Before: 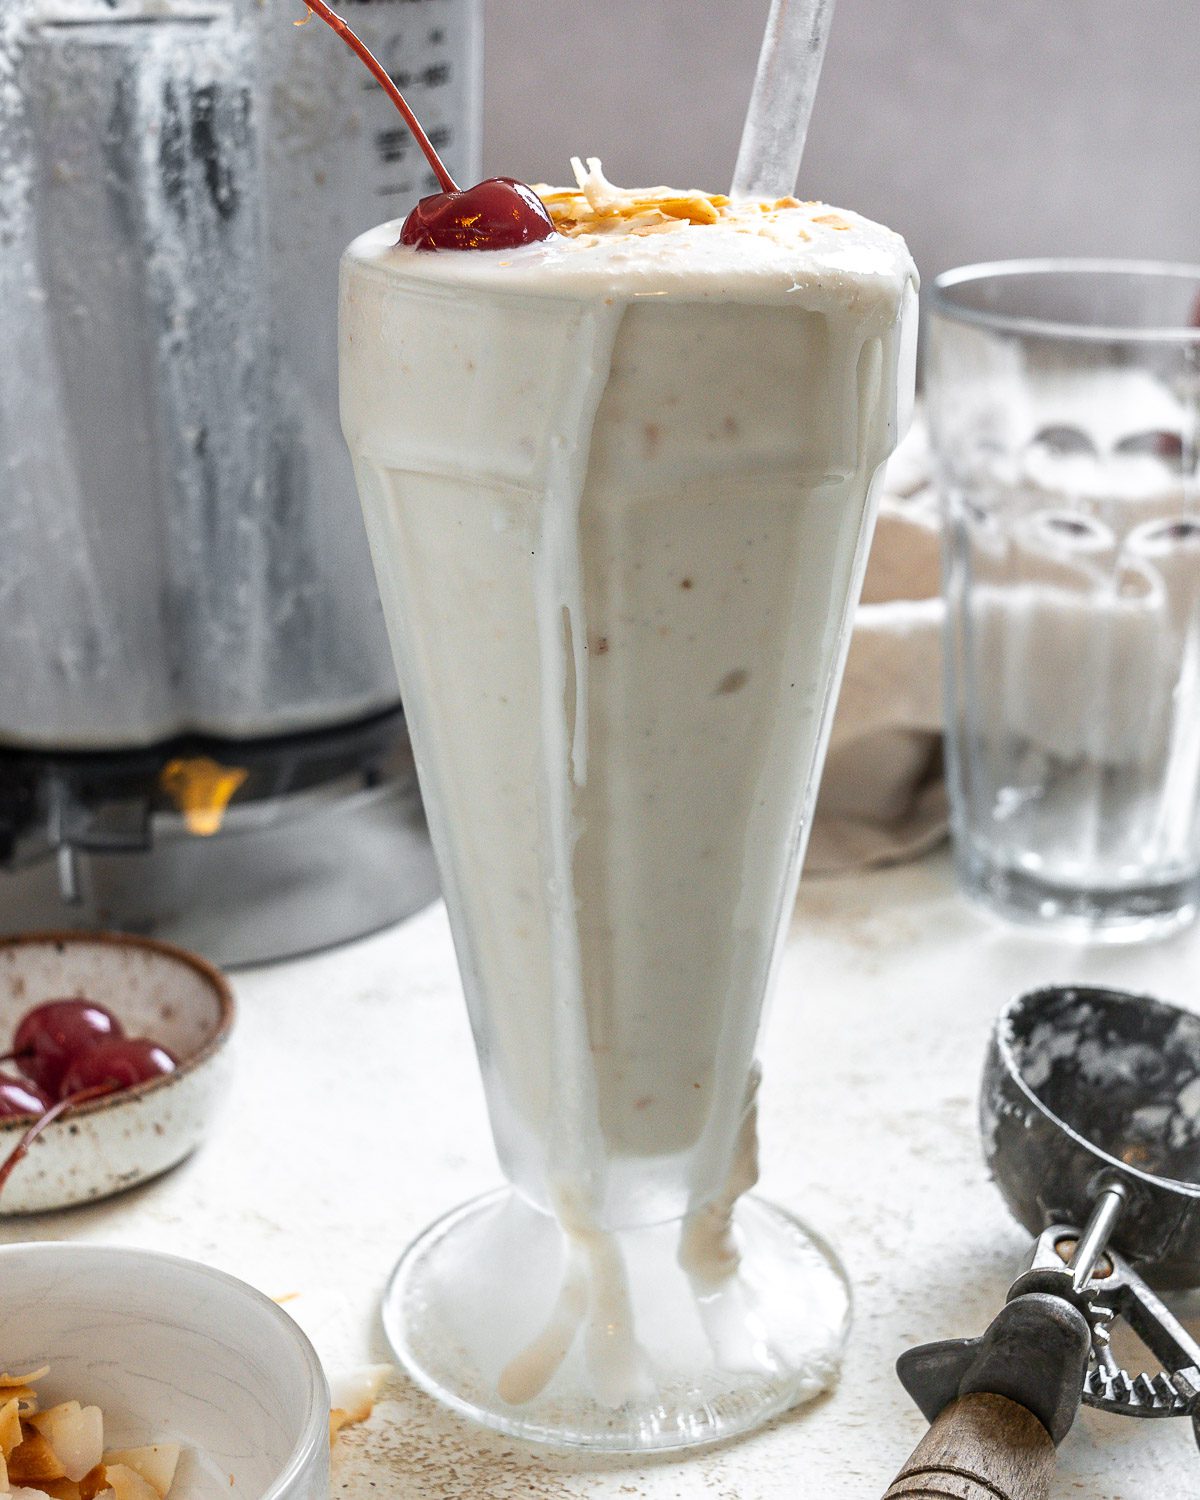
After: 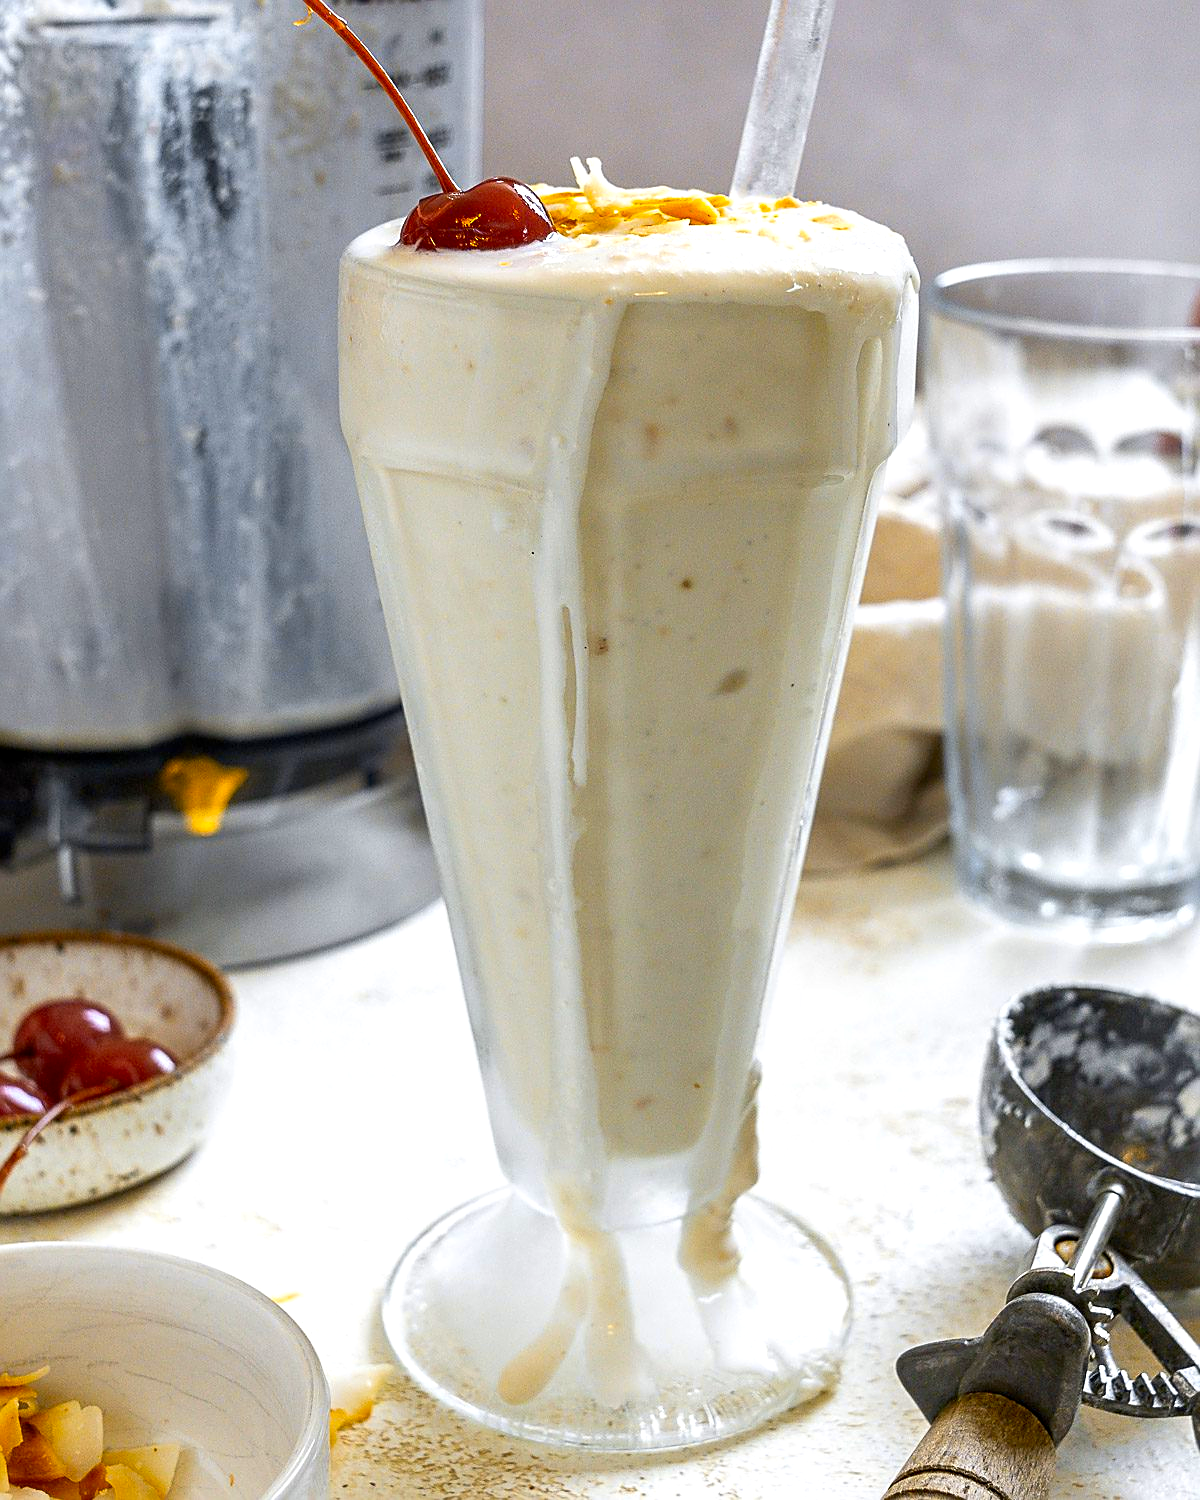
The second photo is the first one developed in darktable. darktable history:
exposure: black level correction 0.002, exposure 0.15 EV, compensate highlight preservation false
sharpen: on, module defaults
color contrast: green-magenta contrast 1.12, blue-yellow contrast 1.95, unbound 0
